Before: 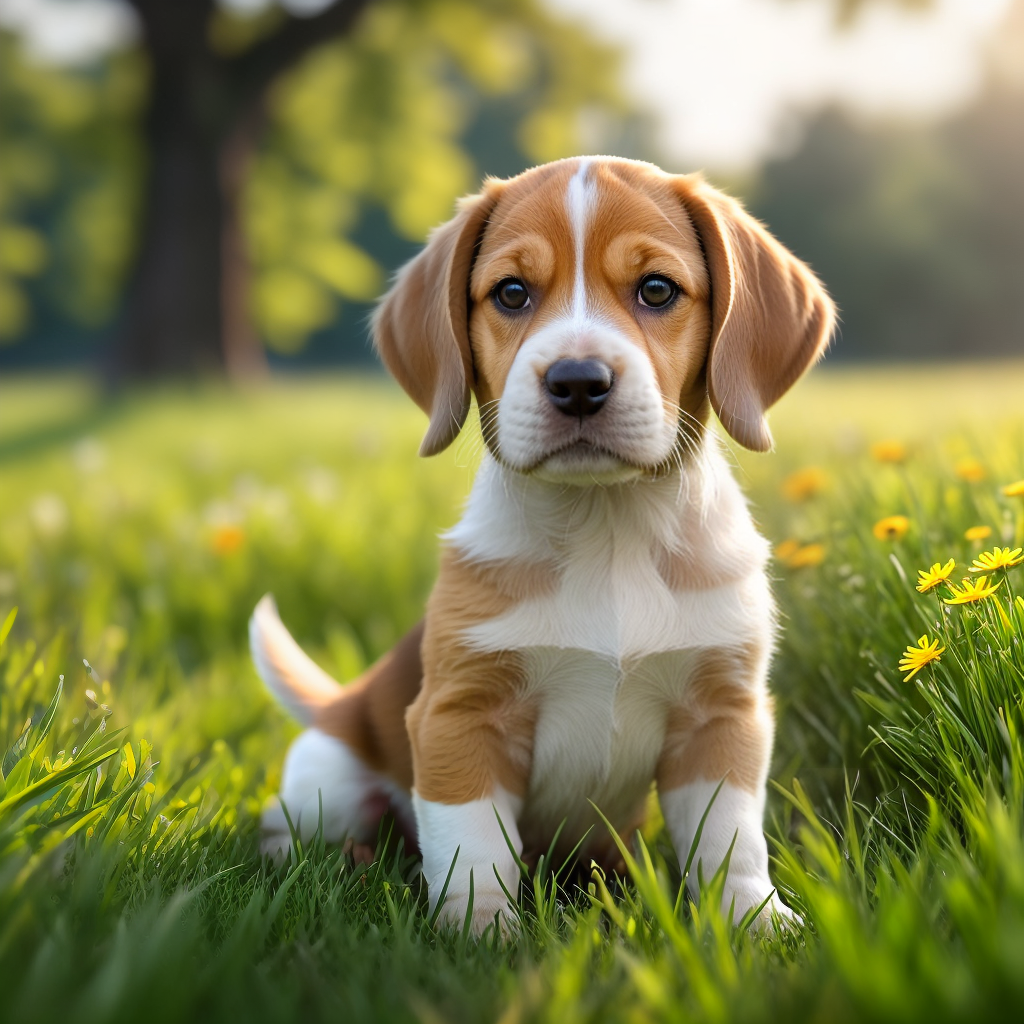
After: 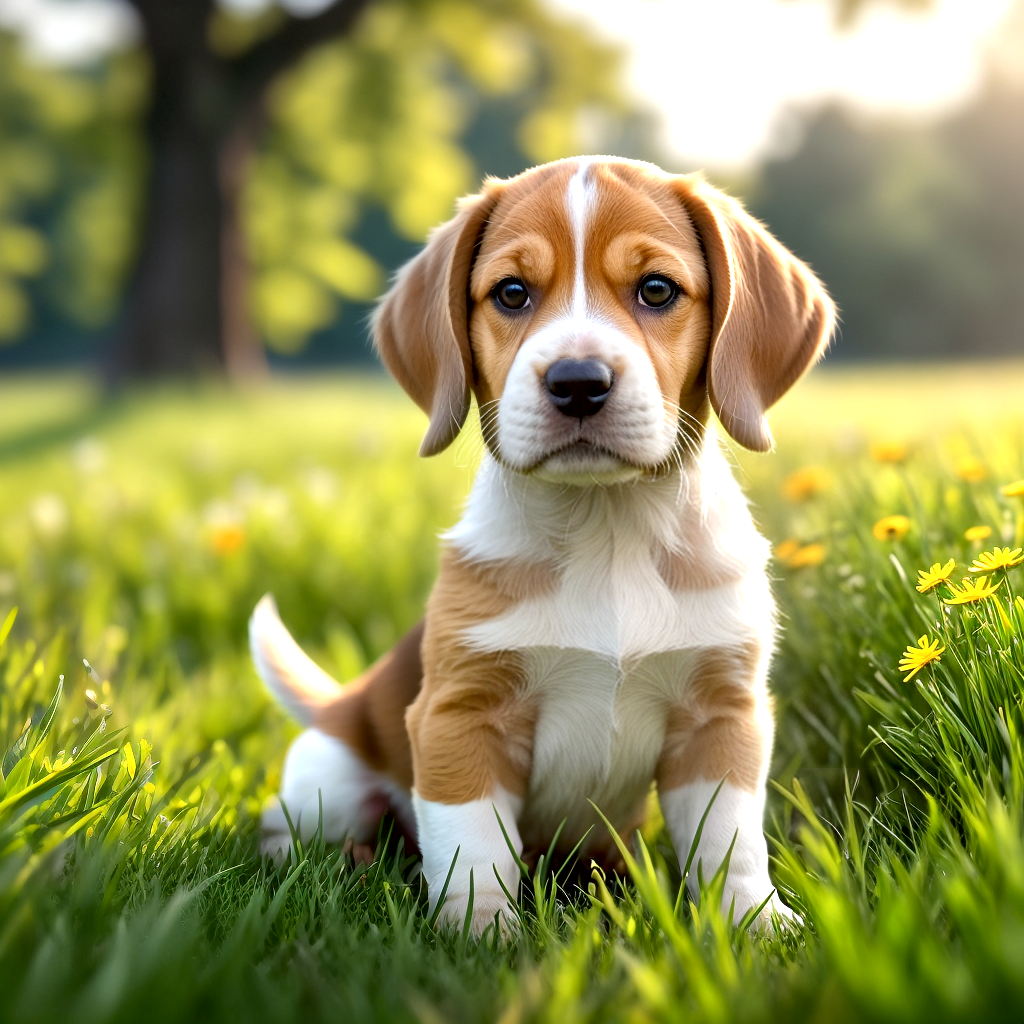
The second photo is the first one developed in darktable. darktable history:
local contrast: mode bilateral grid, contrast 30, coarseness 25, midtone range 0.2
exposure: black level correction 0.005, exposure 0.417 EV, compensate highlight preservation false
